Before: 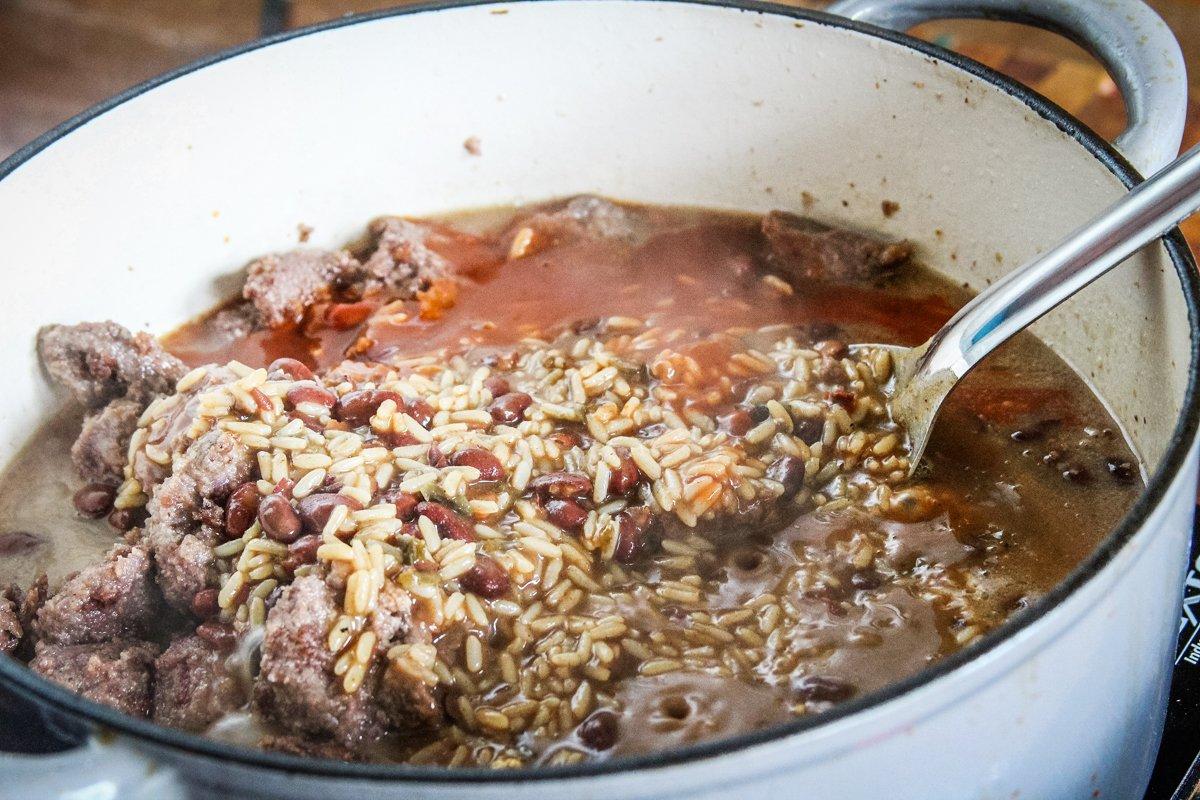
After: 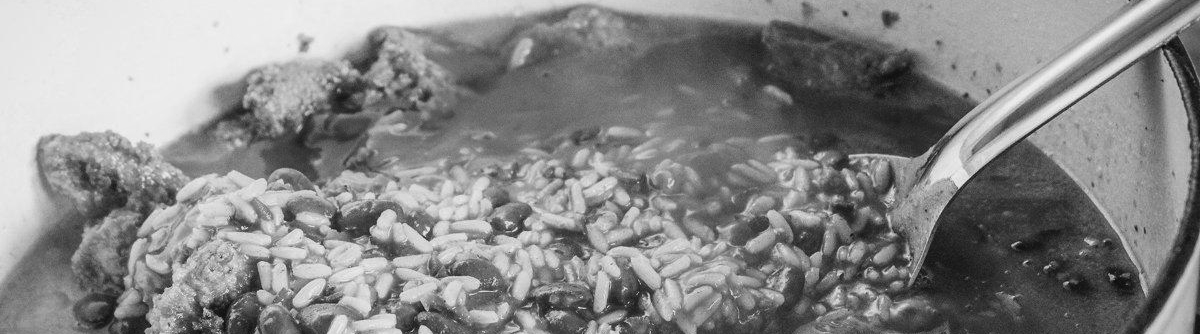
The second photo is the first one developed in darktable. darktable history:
crop and rotate: top 23.84%, bottom 34.294%
contrast brightness saturation: contrast -0.08, brightness -0.04, saturation -0.11
monochrome: a -11.7, b 1.62, size 0.5, highlights 0.38
